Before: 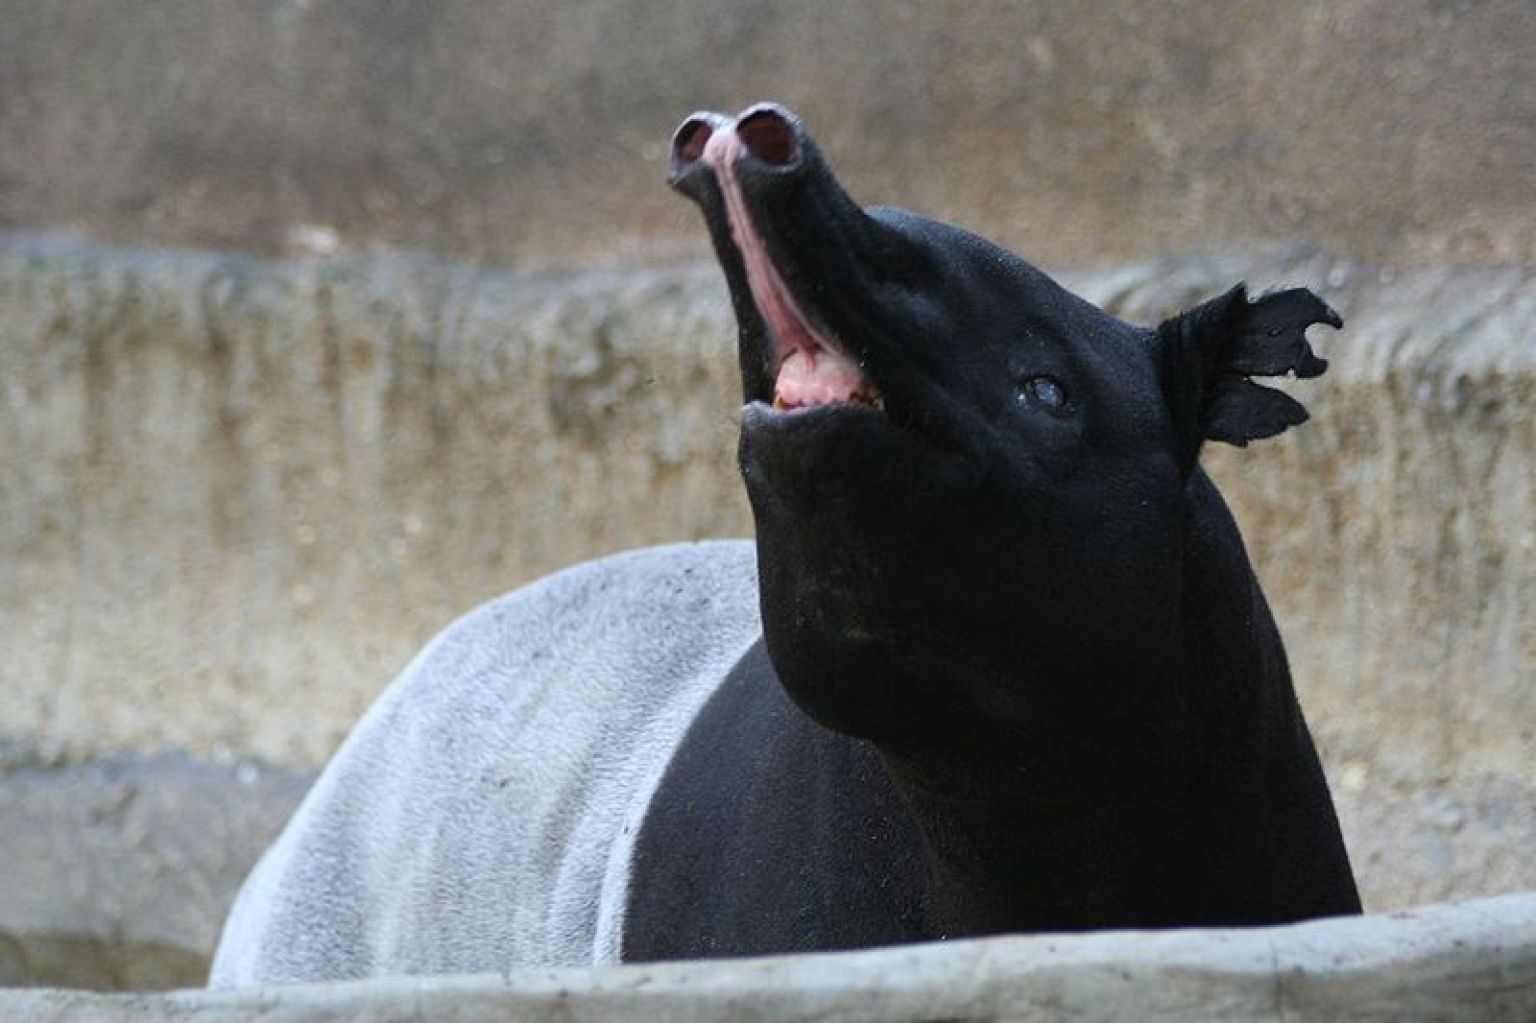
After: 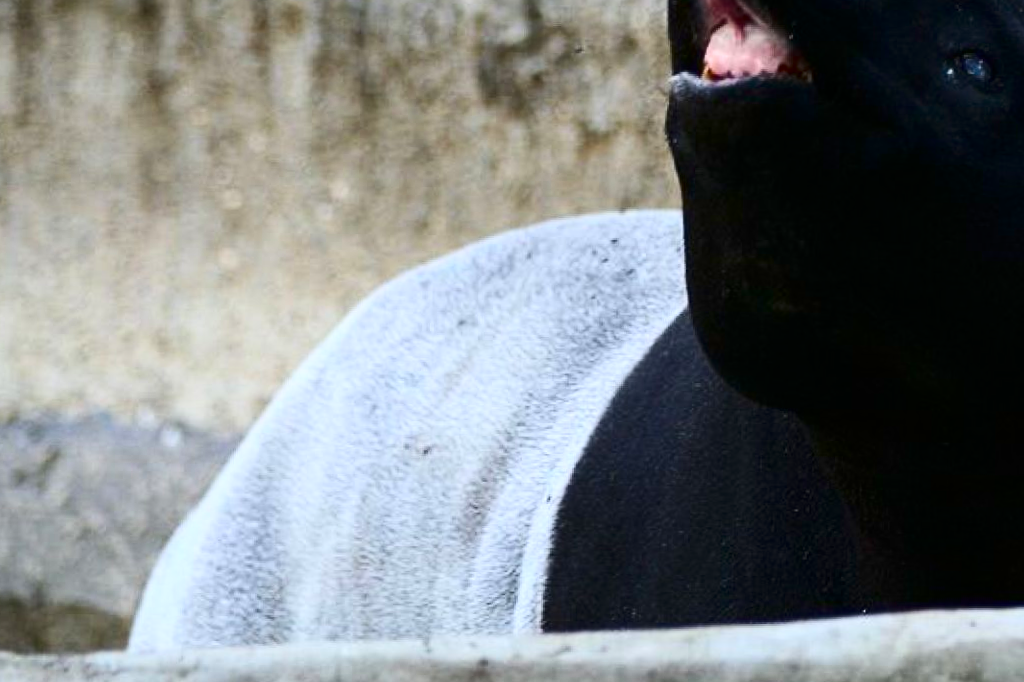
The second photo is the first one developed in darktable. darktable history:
contrast brightness saturation: contrast 0.32, brightness -0.08, saturation 0.17
crop and rotate: angle -0.82°, left 3.85%, top 31.828%, right 27.992%
